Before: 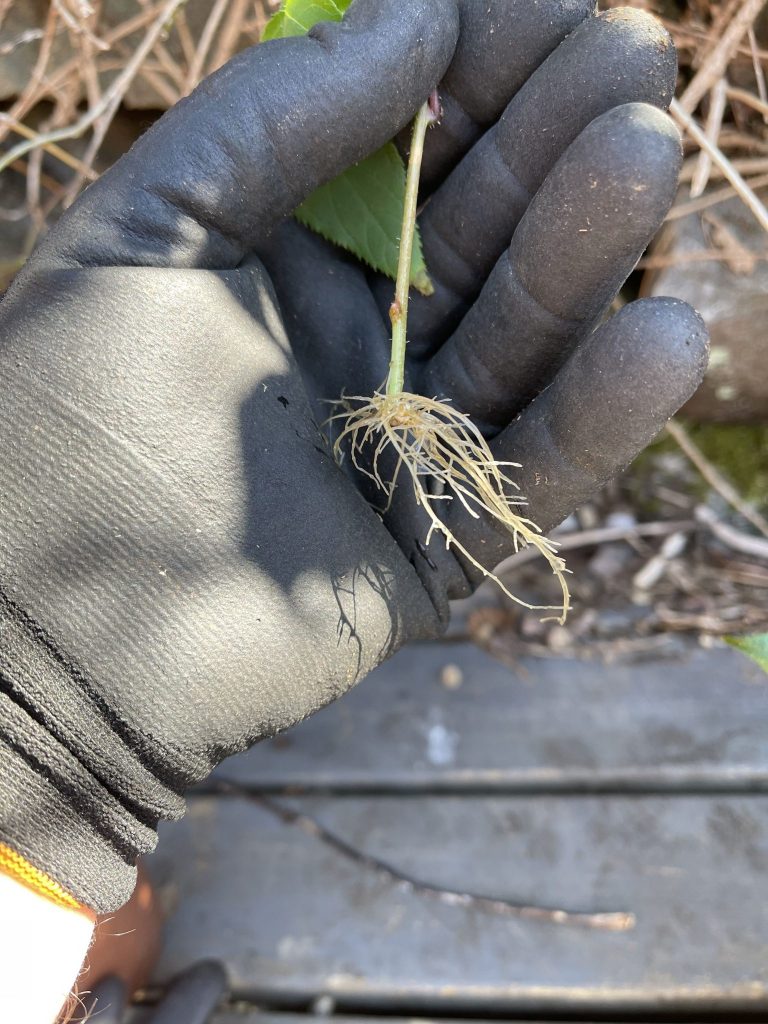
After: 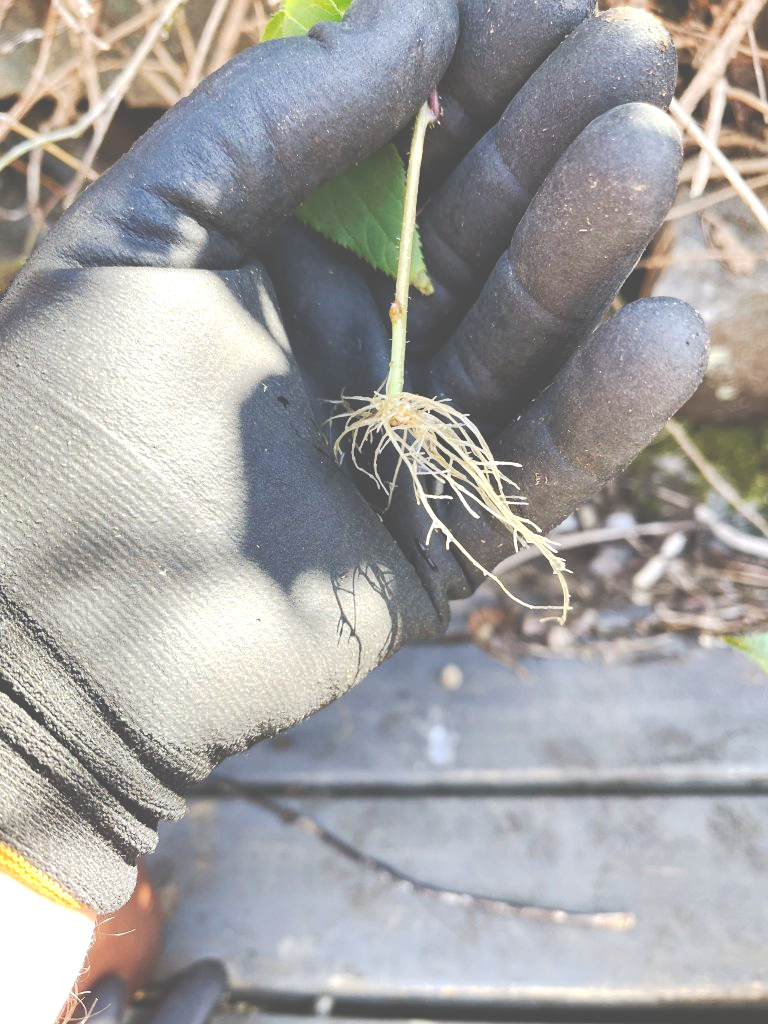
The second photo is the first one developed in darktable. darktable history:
exposure: black level correction 0, exposure 0.498 EV, compensate highlight preservation false
tone curve: curves: ch0 [(0, 0) (0.003, 0.319) (0.011, 0.319) (0.025, 0.319) (0.044, 0.323) (0.069, 0.324) (0.1, 0.328) (0.136, 0.329) (0.177, 0.337) (0.224, 0.351) (0.277, 0.373) (0.335, 0.413) (0.399, 0.458) (0.468, 0.533) (0.543, 0.617) (0.623, 0.71) (0.709, 0.783) (0.801, 0.849) (0.898, 0.911) (1, 1)], preserve colors none
